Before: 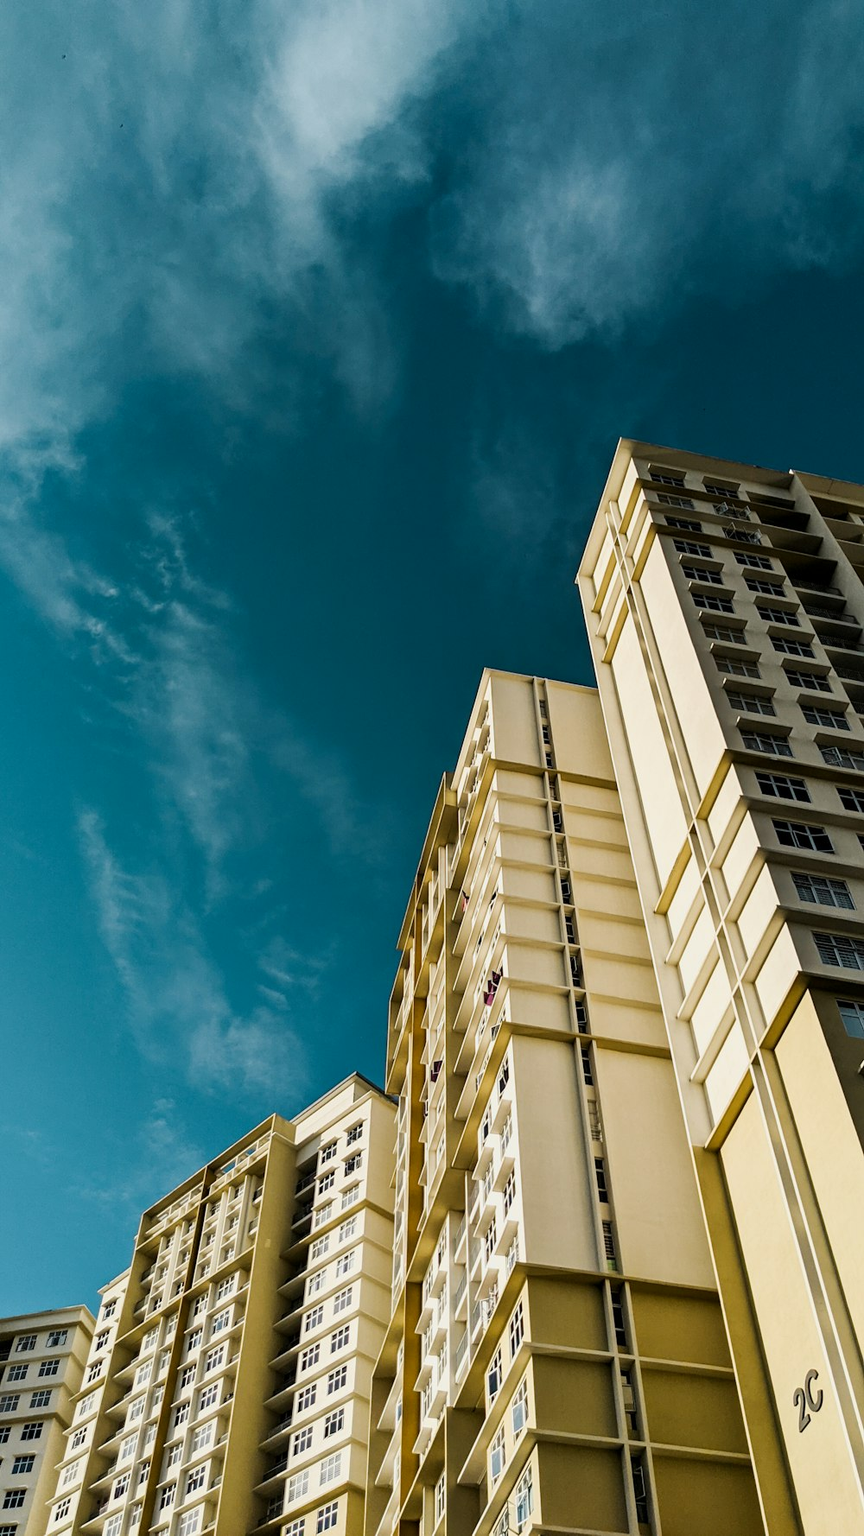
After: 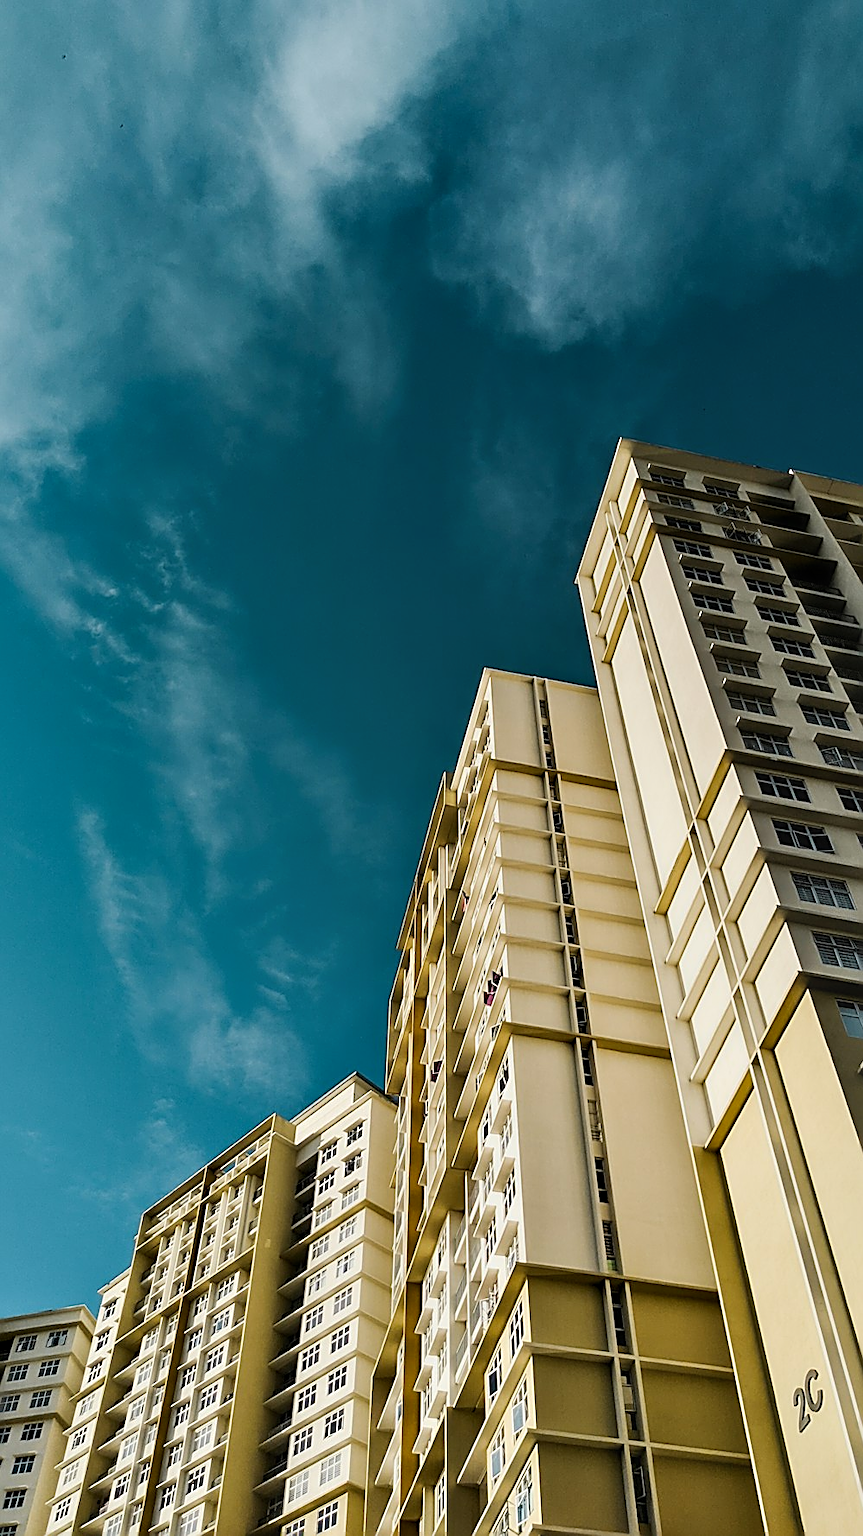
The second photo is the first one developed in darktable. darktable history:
sharpen: amount 0.888
tone equalizer: edges refinement/feathering 500, mask exposure compensation -1.57 EV, preserve details guided filter
local contrast: highlights 70%, shadows 69%, detail 83%, midtone range 0.326
contrast equalizer: octaves 7, y [[0.514, 0.573, 0.581, 0.508, 0.5, 0.5], [0.5 ×6], [0.5 ×6], [0 ×6], [0 ×6]]
